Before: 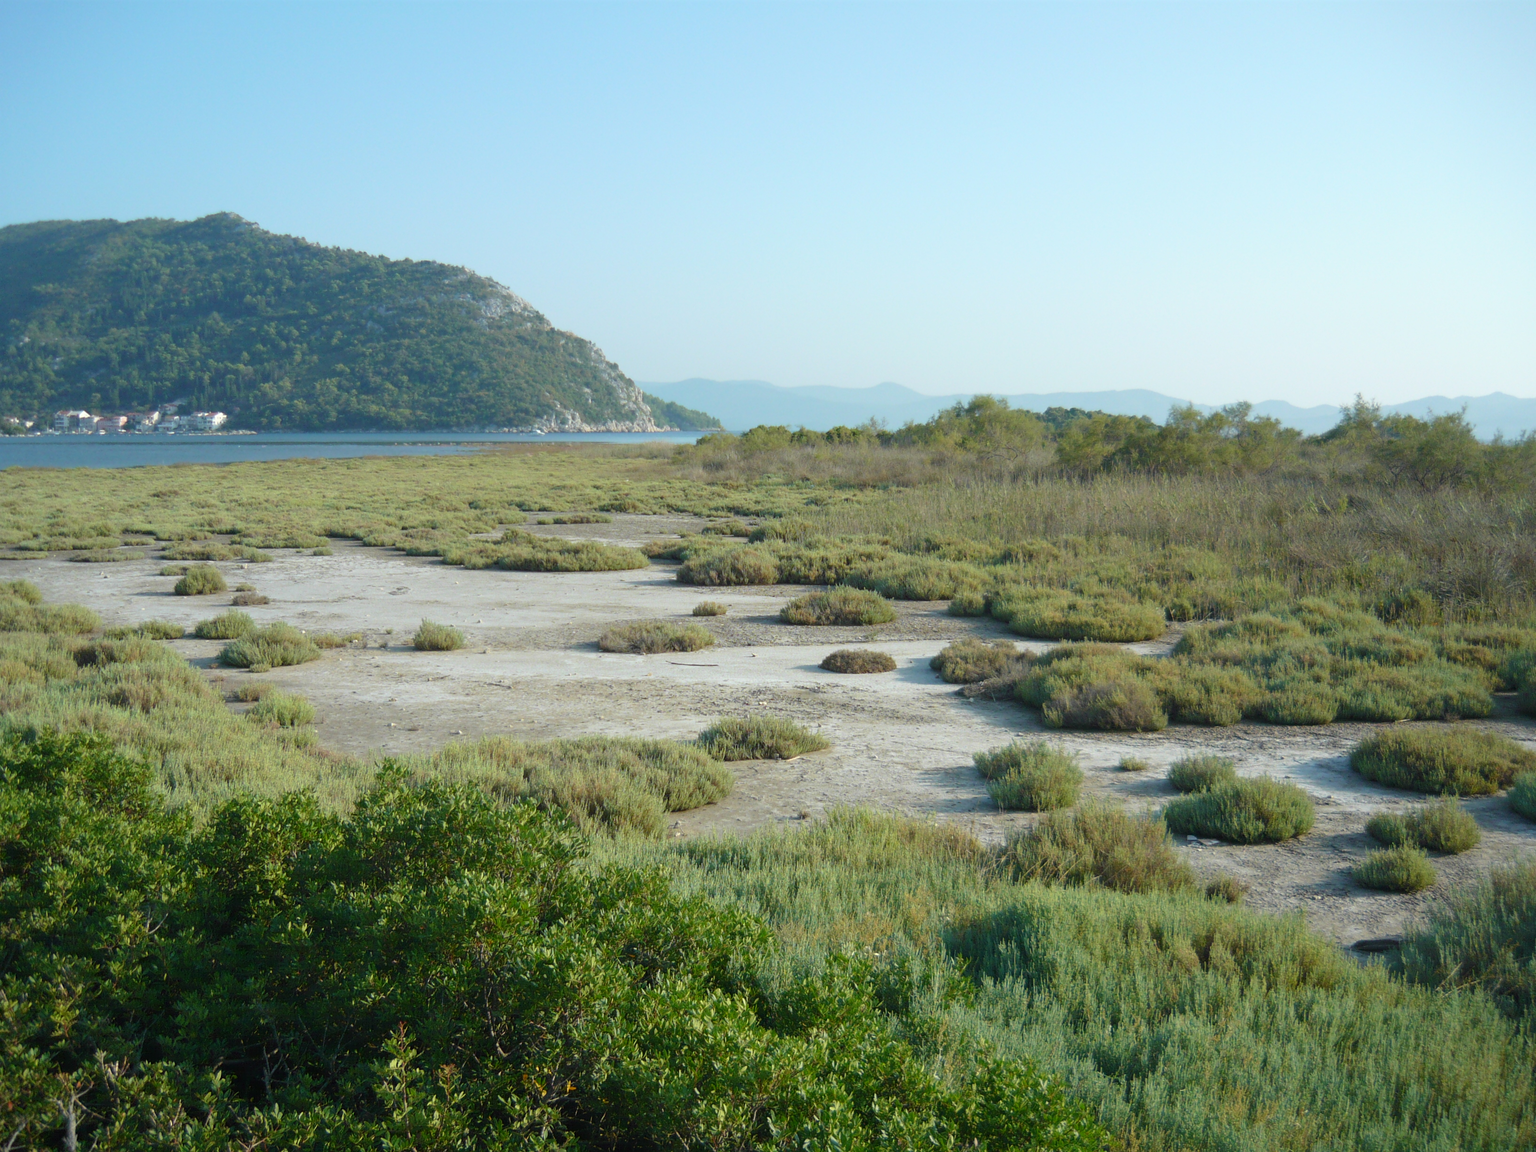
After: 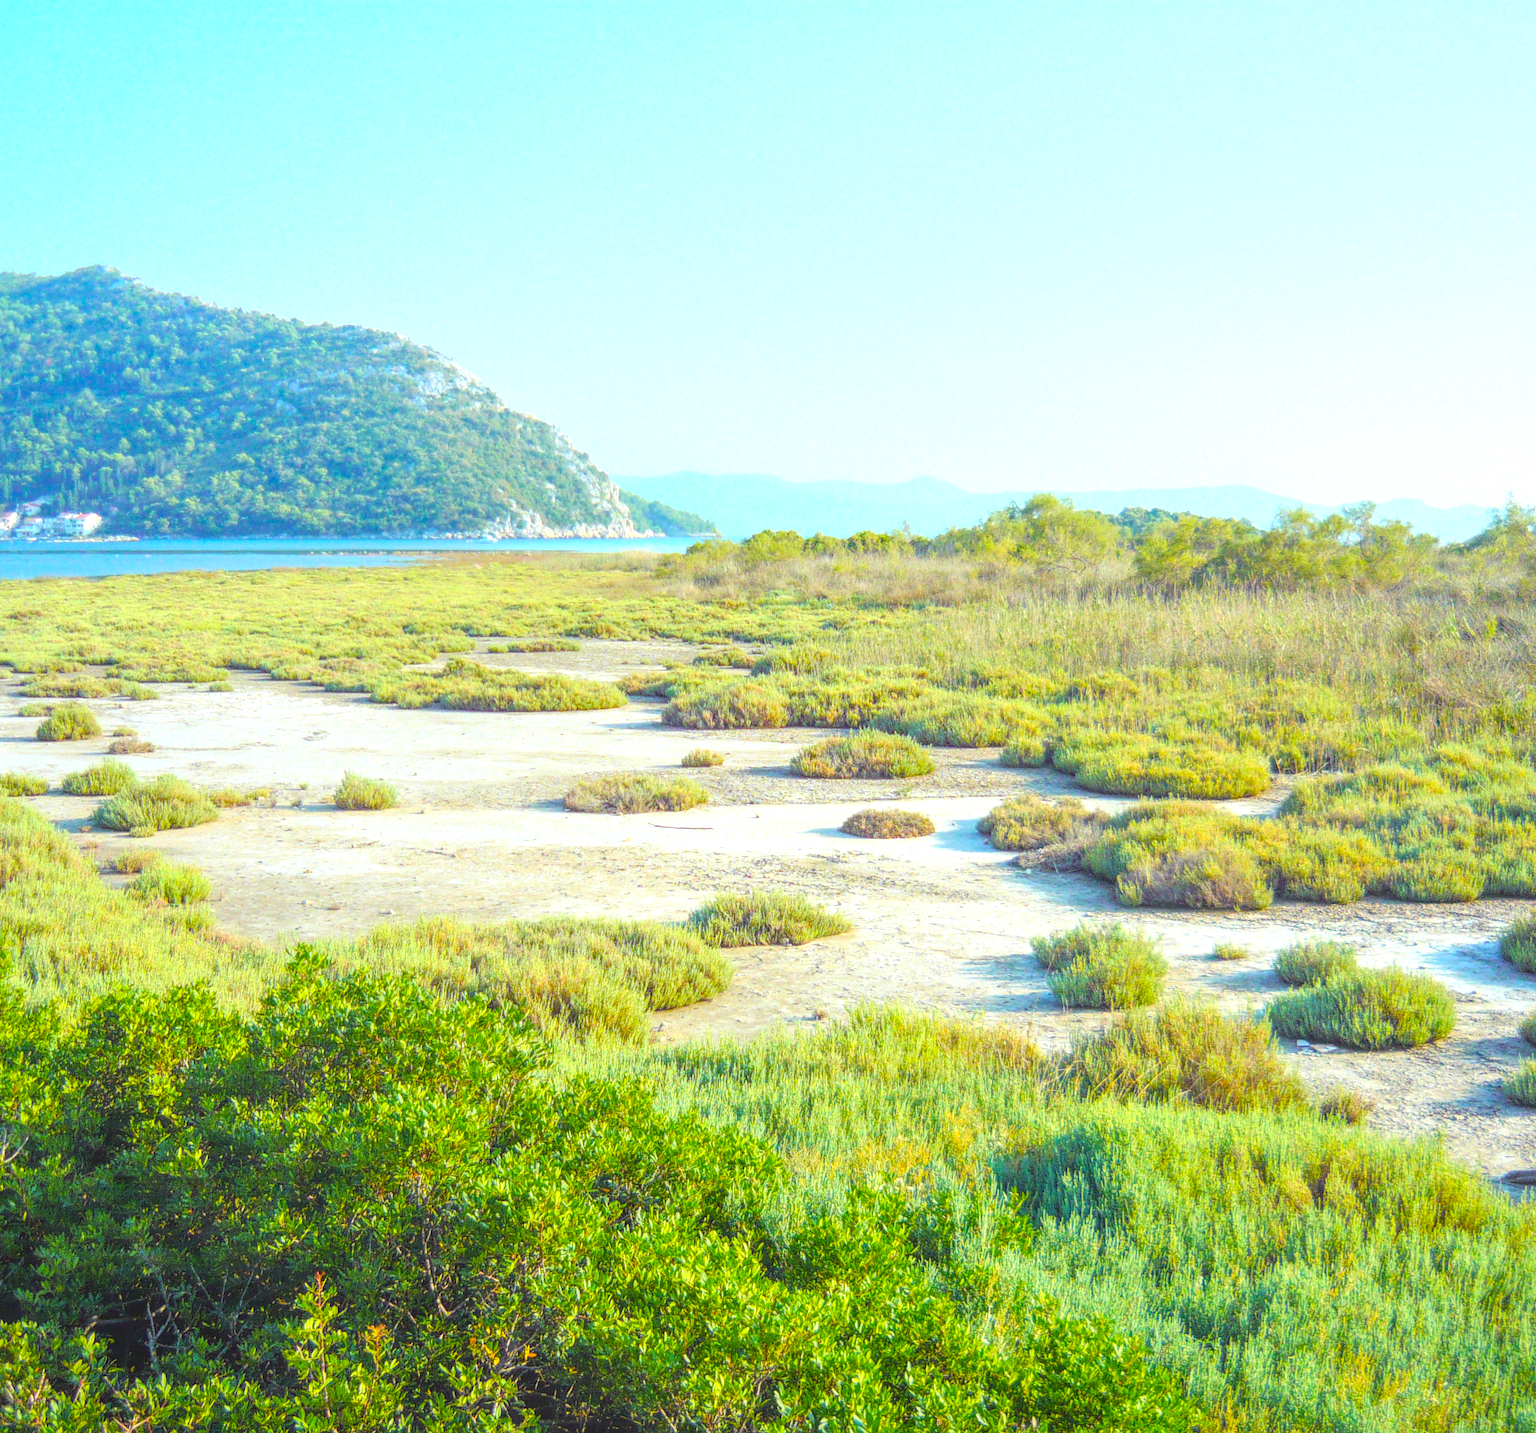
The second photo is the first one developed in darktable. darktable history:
exposure: exposure 0.94 EV, compensate highlight preservation false
color balance rgb: shadows lift › luminance 0.475%, shadows lift › chroma 6.802%, shadows lift › hue 299.49°, perceptual saturation grading › global saturation 29.644%, global vibrance 28.168%
crop and rotate: left 9.491%, right 10.165%
local contrast: highlights 66%, shadows 32%, detail 167%, midtone range 0.2
tone curve: curves: ch0 [(0, 0.008) (0.107, 0.091) (0.278, 0.351) (0.457, 0.562) (0.628, 0.738) (0.839, 0.909) (0.998, 0.978)]; ch1 [(0, 0) (0.437, 0.408) (0.474, 0.479) (0.502, 0.5) (0.527, 0.519) (0.561, 0.575) (0.608, 0.665) (0.669, 0.748) (0.859, 0.899) (1, 1)]; ch2 [(0, 0) (0.33, 0.301) (0.421, 0.443) (0.473, 0.498) (0.502, 0.504) (0.522, 0.527) (0.549, 0.583) (0.644, 0.703) (1, 1)], color space Lab, linked channels, preserve colors none
base curve: preserve colors none
